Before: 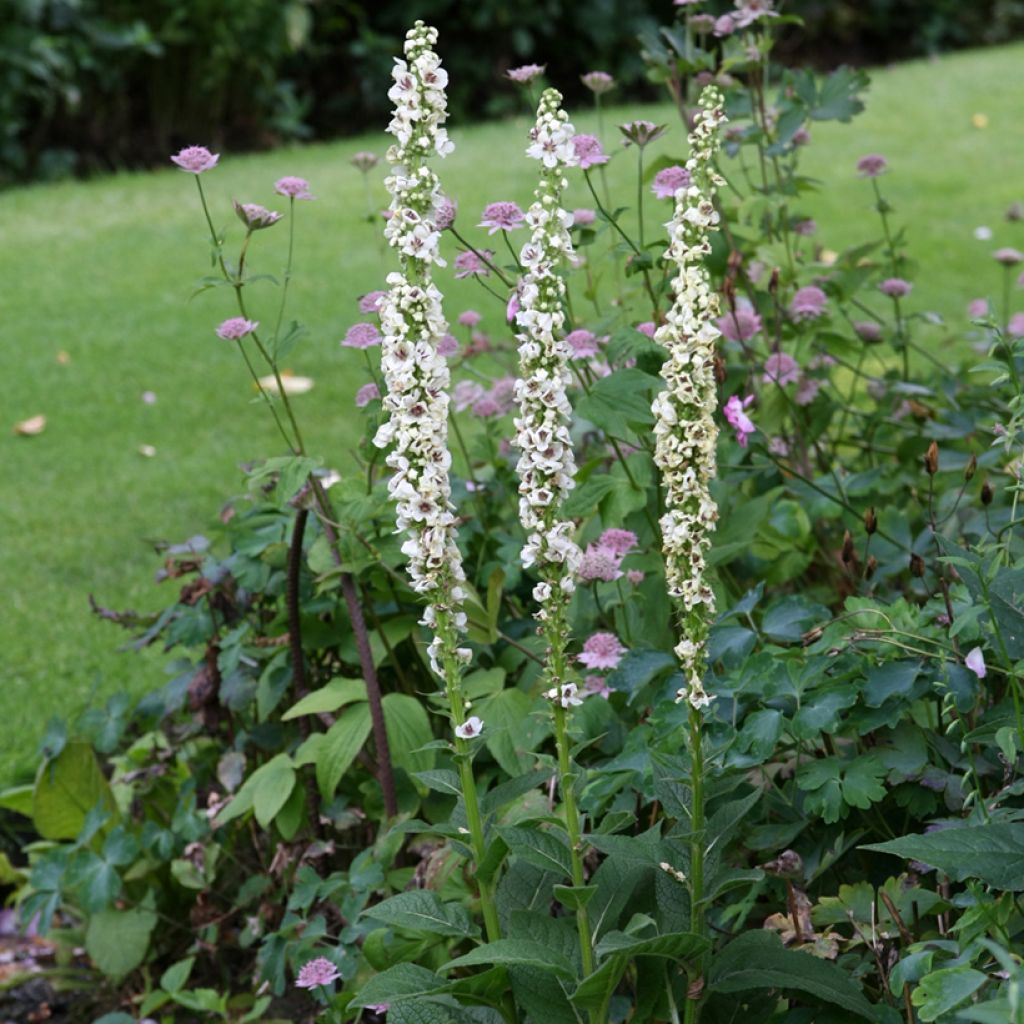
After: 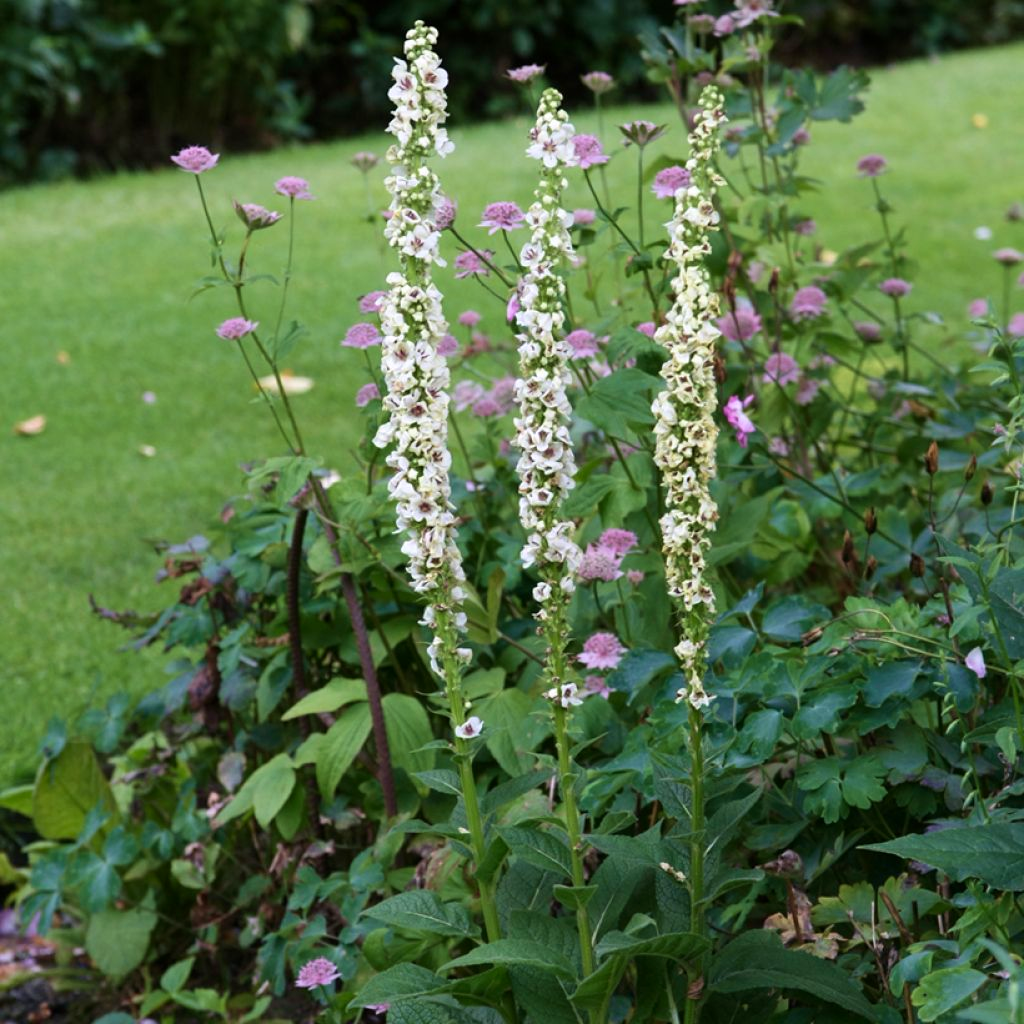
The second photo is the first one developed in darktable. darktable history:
contrast brightness saturation: contrast 0.083, saturation 0.019
velvia: on, module defaults
